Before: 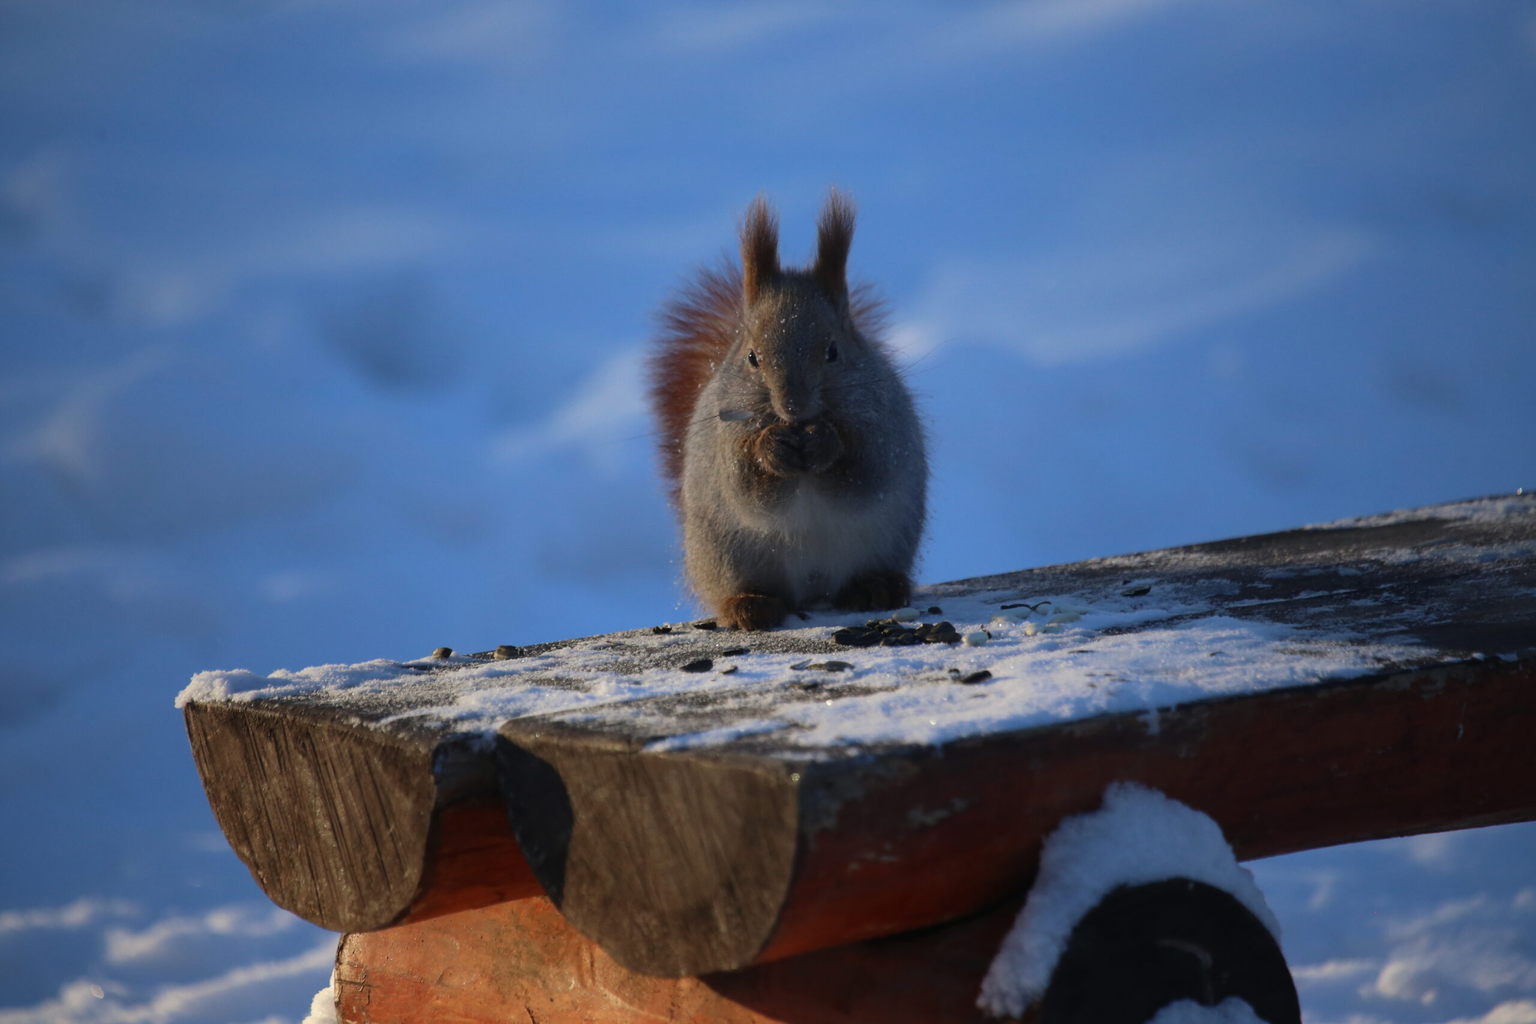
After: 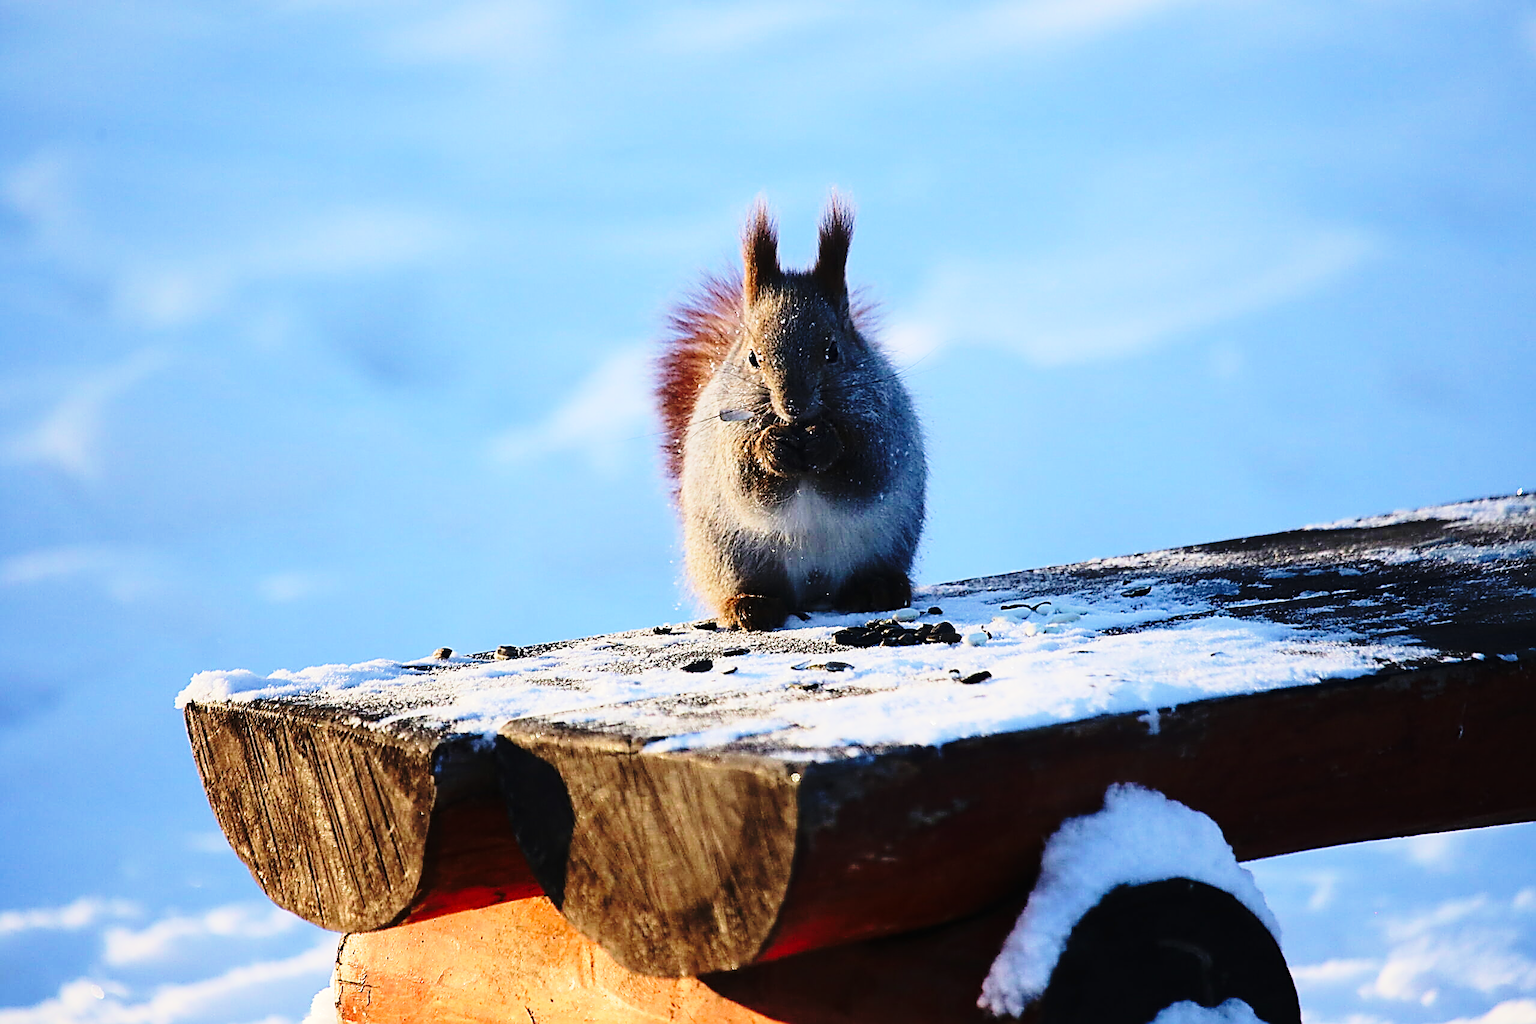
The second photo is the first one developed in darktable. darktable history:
base curve: curves: ch0 [(0, 0) (0.04, 0.03) (0.133, 0.232) (0.448, 0.748) (0.843, 0.968) (1, 1)], exposure shift 0.01, preserve colors none
sharpen: amount 1.857
tone equalizer: -7 EV 0.161 EV, -6 EV 0.567 EV, -5 EV 1.13 EV, -4 EV 1.29 EV, -3 EV 1.17 EV, -2 EV 0.6 EV, -1 EV 0.162 EV, edges refinement/feathering 500, mask exposure compensation -1.57 EV, preserve details no
velvia: on, module defaults
